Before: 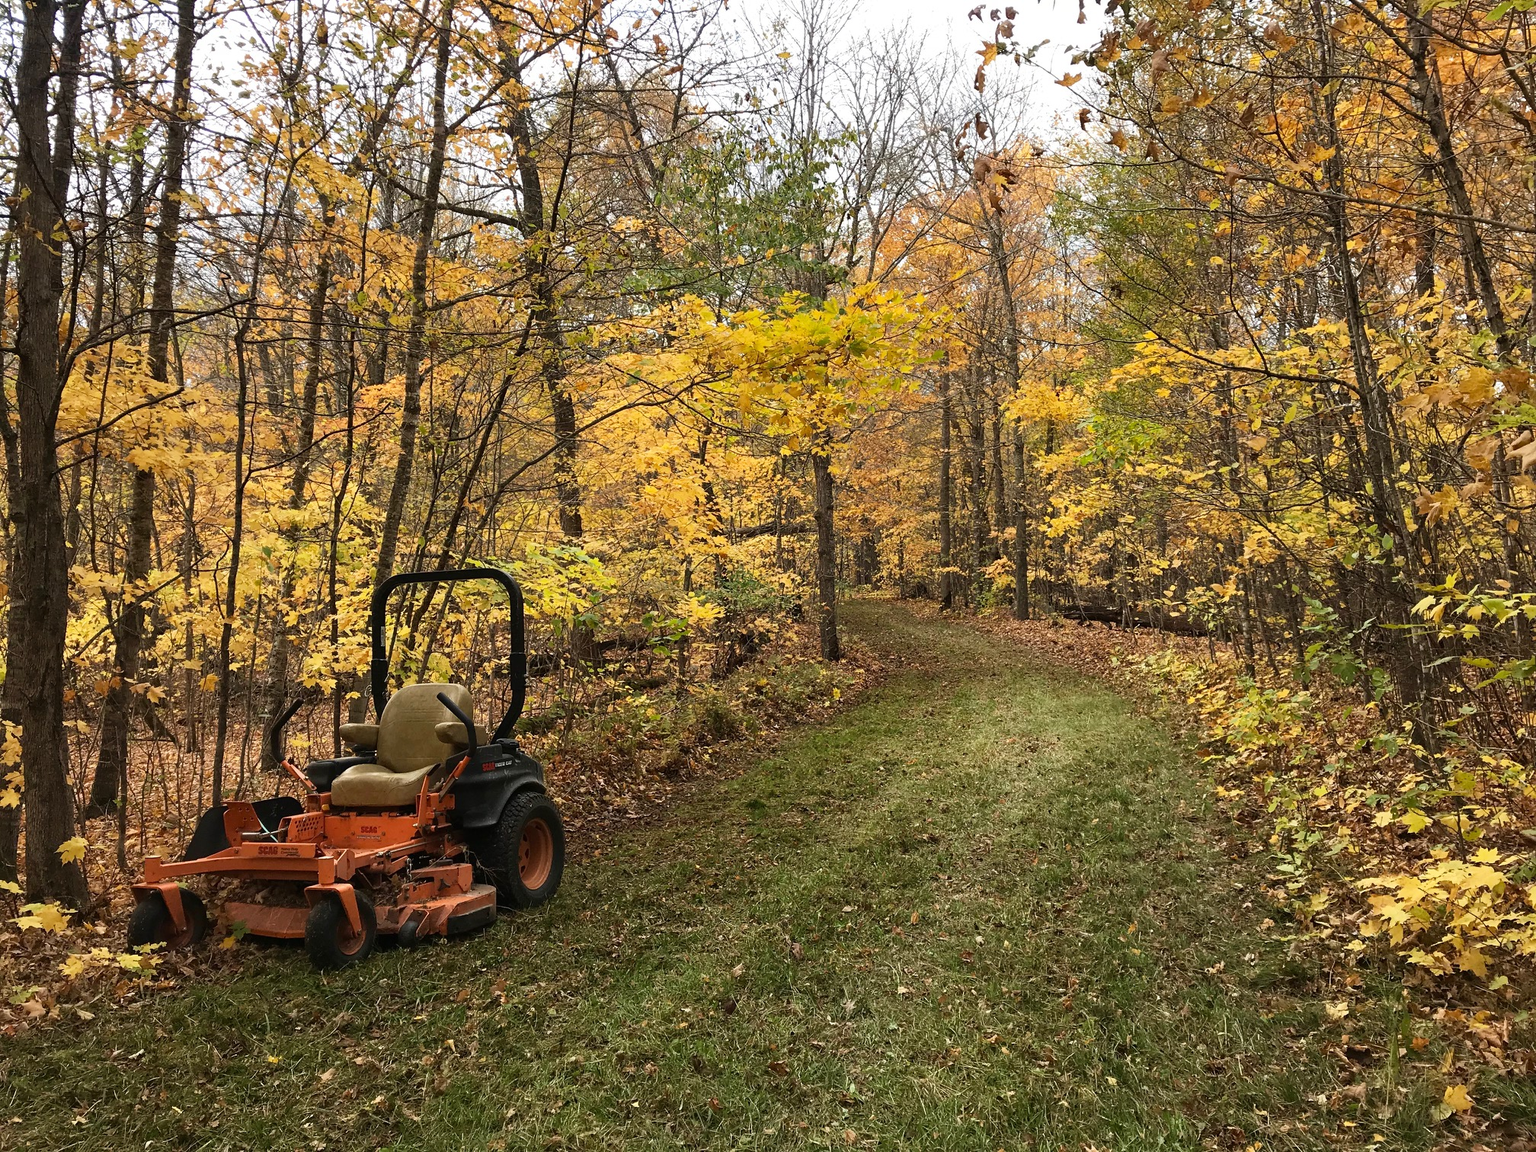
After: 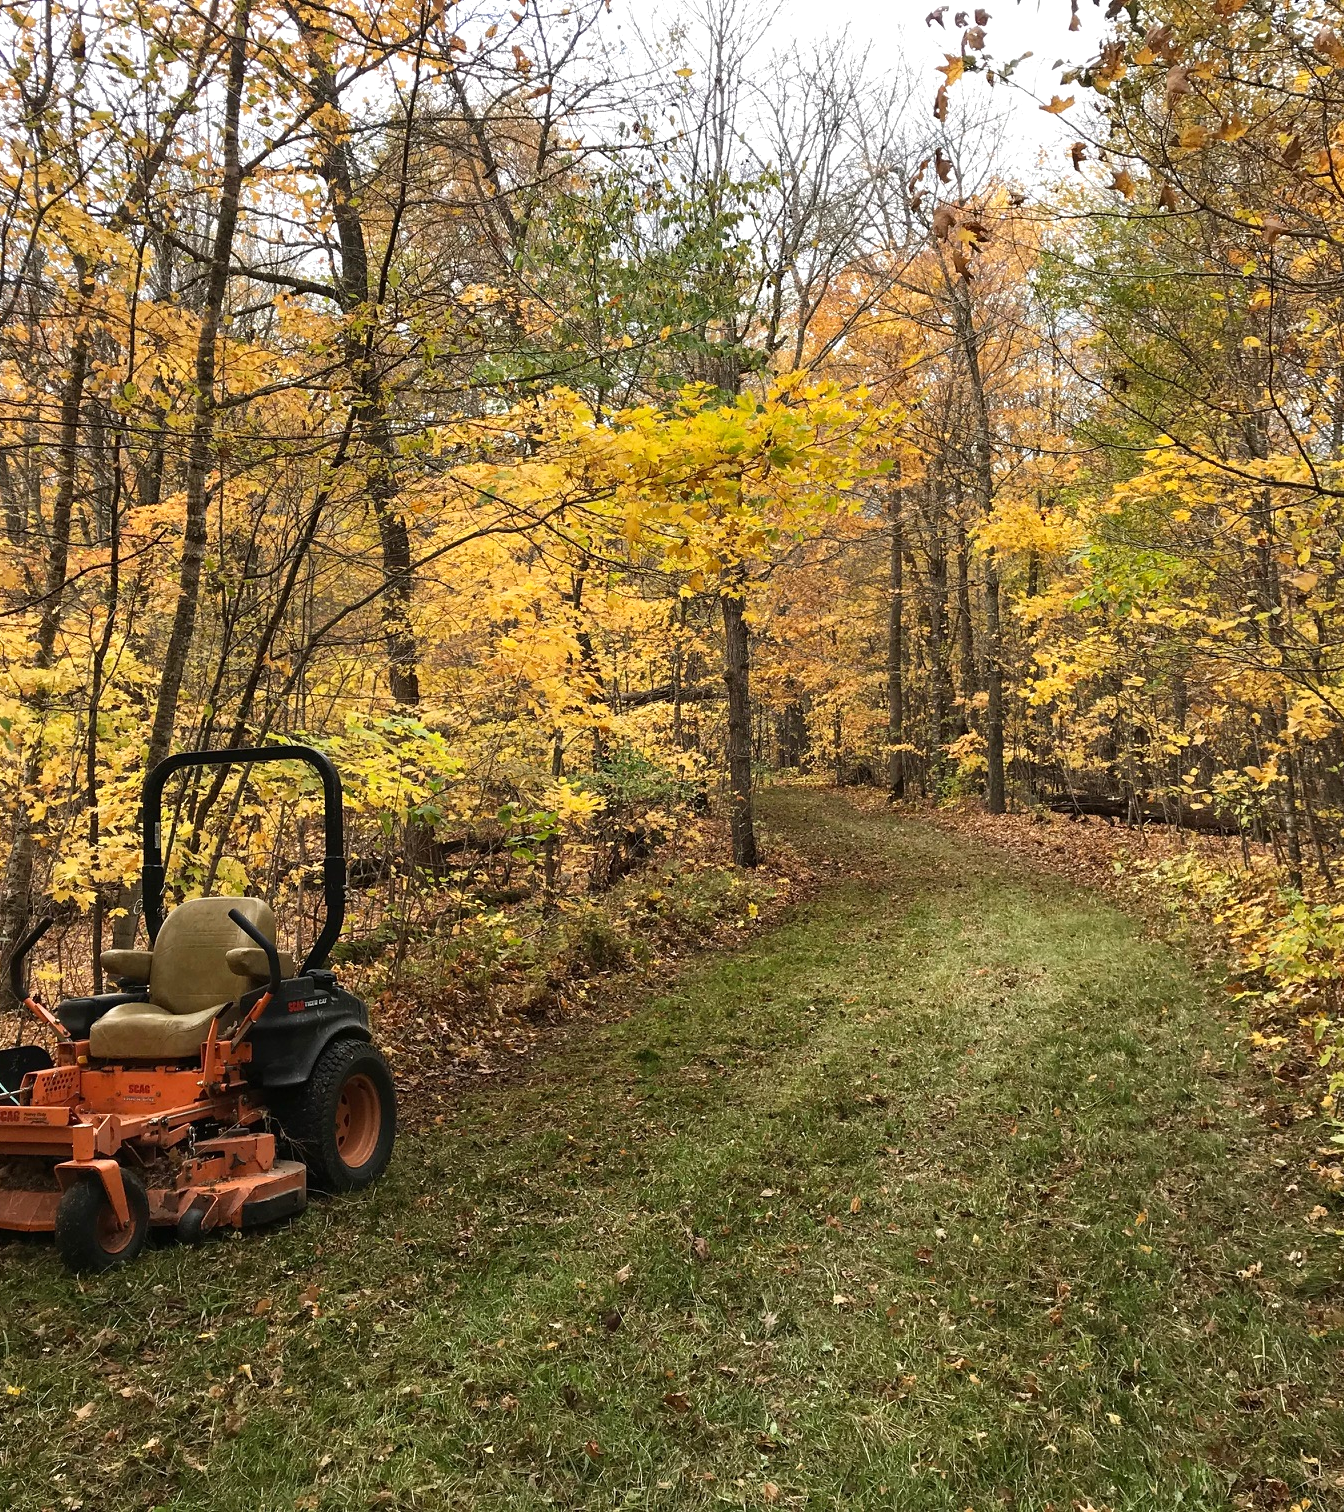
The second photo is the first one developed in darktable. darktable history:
exposure: exposure 0.135 EV, compensate exposure bias true, compensate highlight preservation false
crop: left 17.146%, right 16.172%
